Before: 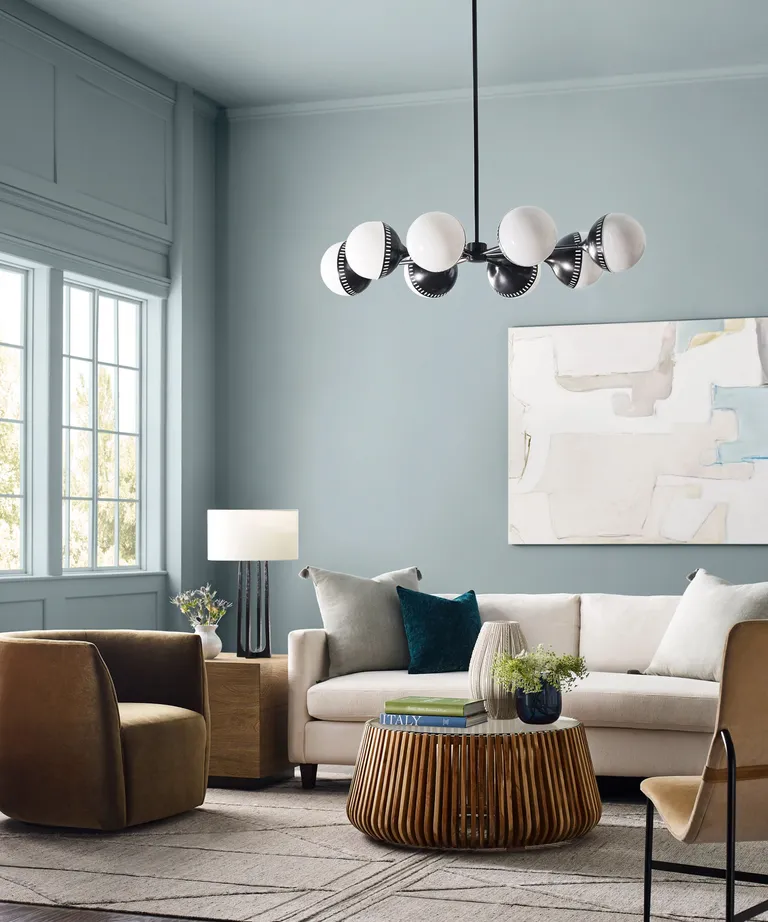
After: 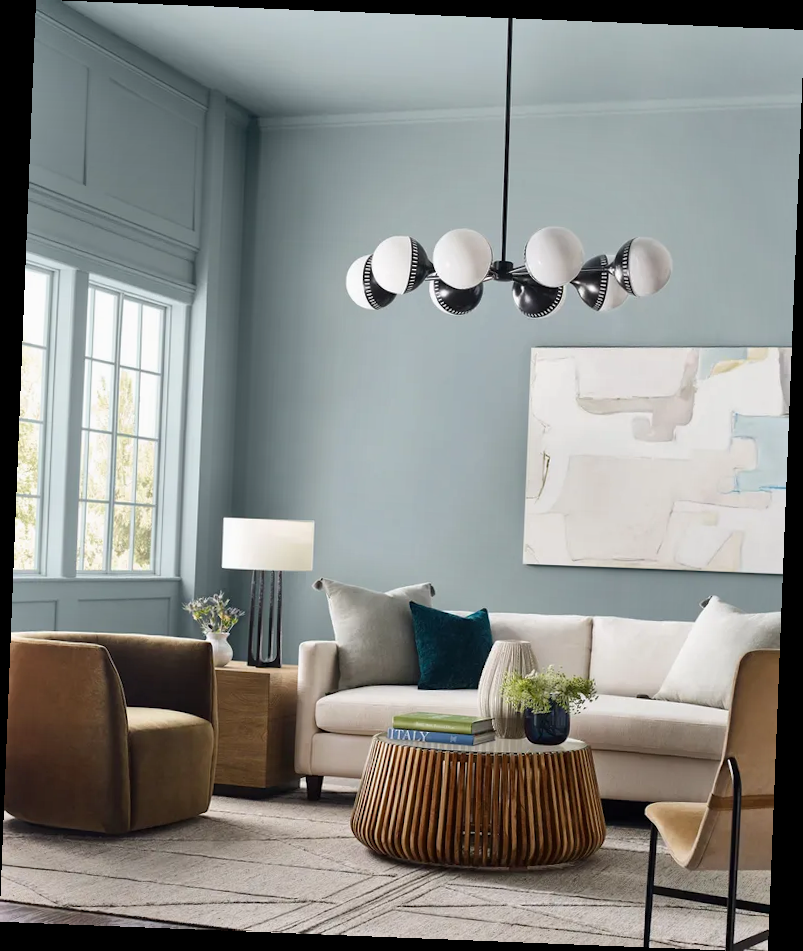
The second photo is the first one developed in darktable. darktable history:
shadows and highlights: shadows 43.71, white point adjustment -1.46, soften with gaussian
rotate and perspective: rotation 2.27°, automatic cropping off
